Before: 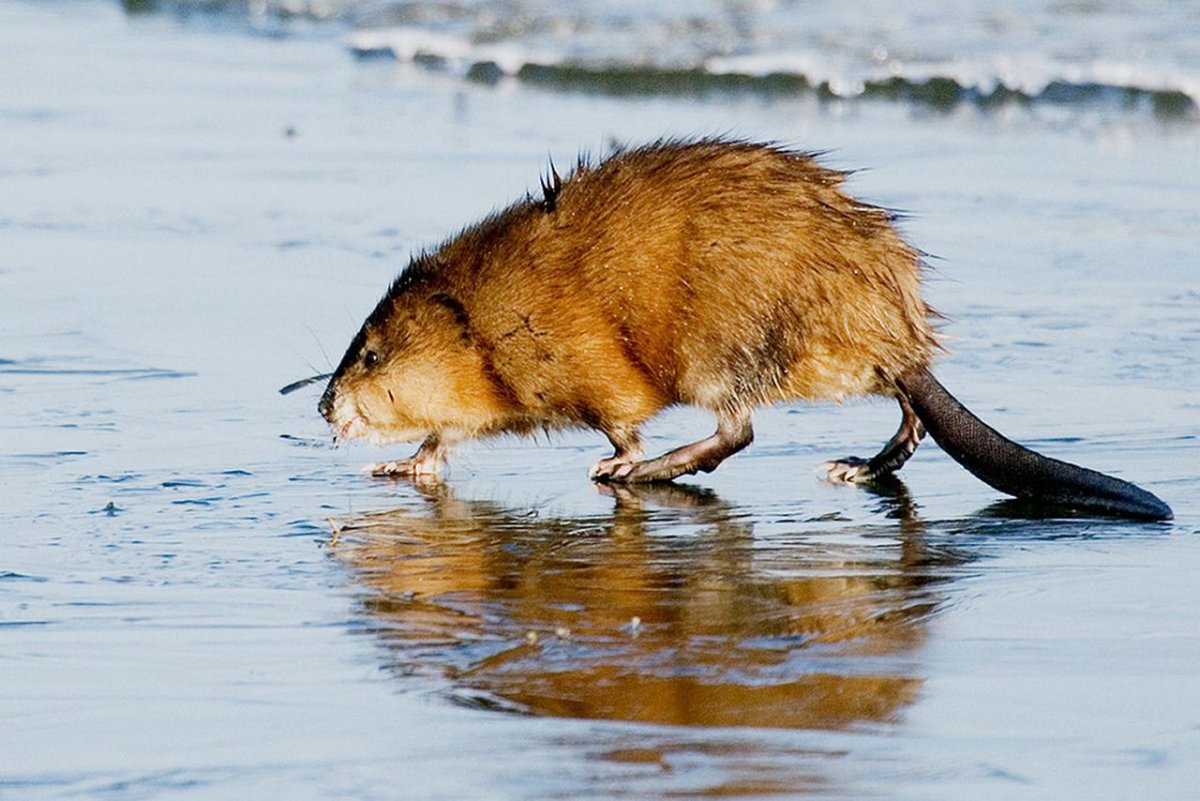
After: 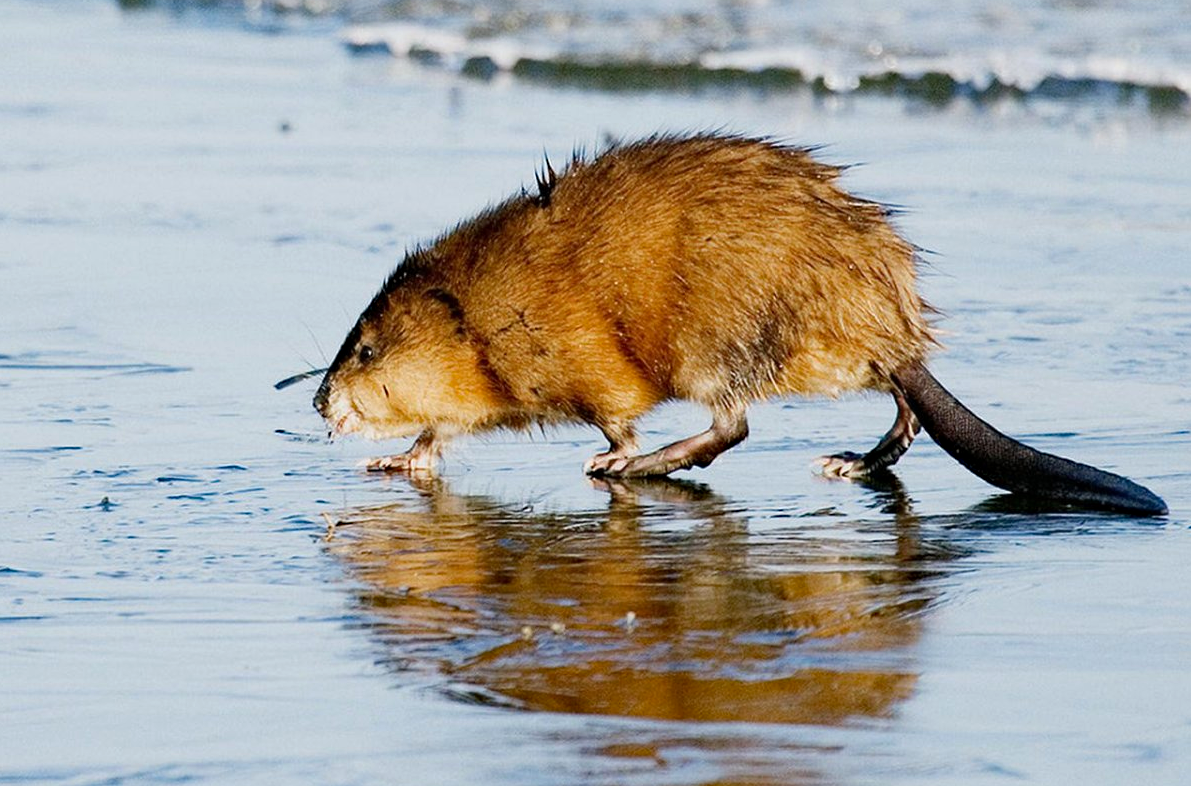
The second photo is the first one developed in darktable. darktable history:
crop: left 0.494%, top 0.744%, right 0.186%, bottom 0.873%
haze removal: compatibility mode true, adaptive false
